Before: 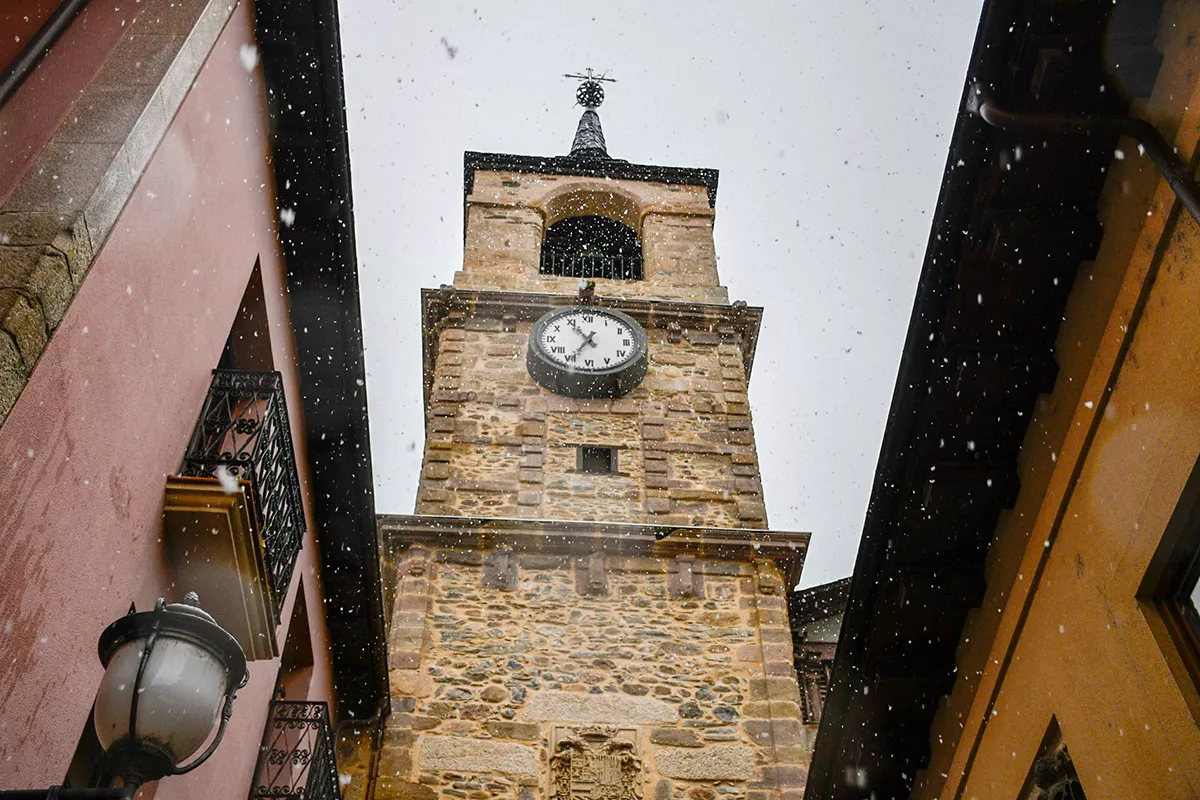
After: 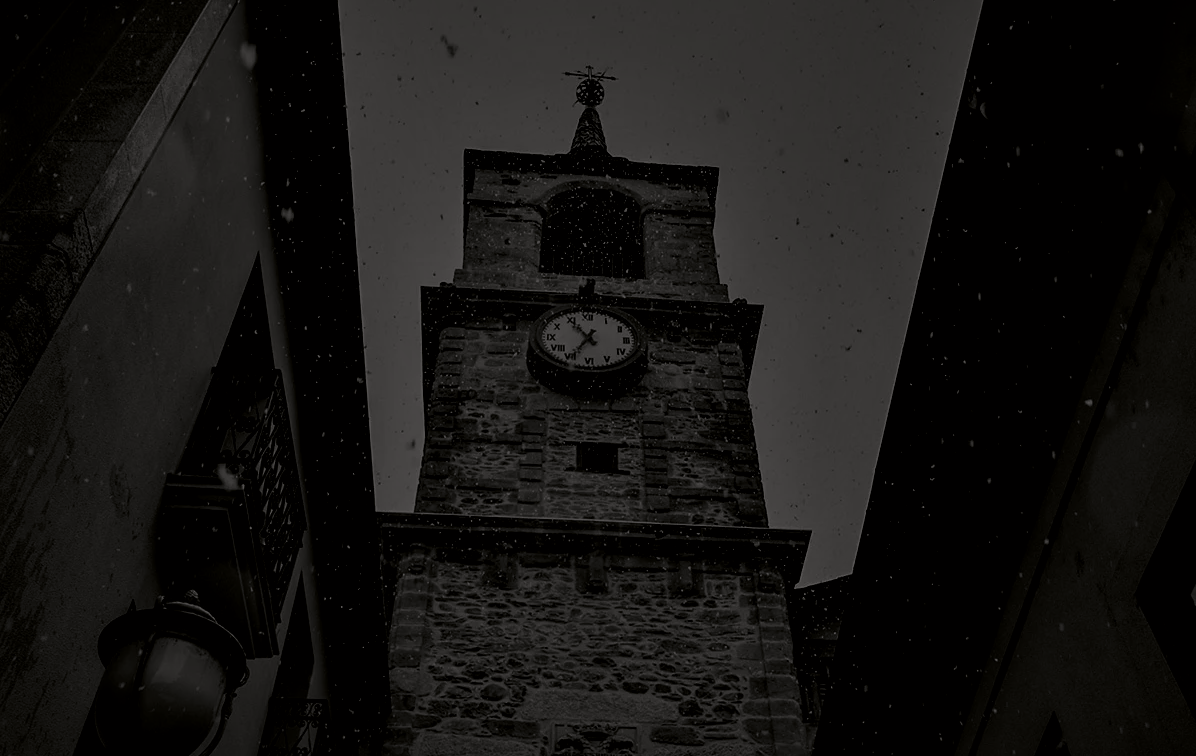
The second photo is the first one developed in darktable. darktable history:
exposure: exposure -2.05 EV, compensate highlight preservation false
crop: top 0.356%, right 0.266%, bottom 5.046%
haze removal: strength -0.09, compatibility mode true, adaptive false
color correction: highlights a* 3.12, highlights b* -1.62, shadows a* -0.077, shadows b* 1.84, saturation 0.981
contrast brightness saturation: contrast -0.029, brightness -0.583, saturation -1
local contrast: mode bilateral grid, contrast 26, coarseness 61, detail 151%, midtone range 0.2
filmic rgb: black relative exposure -8.01 EV, white relative exposure 4.03 EV, hardness 4.15
